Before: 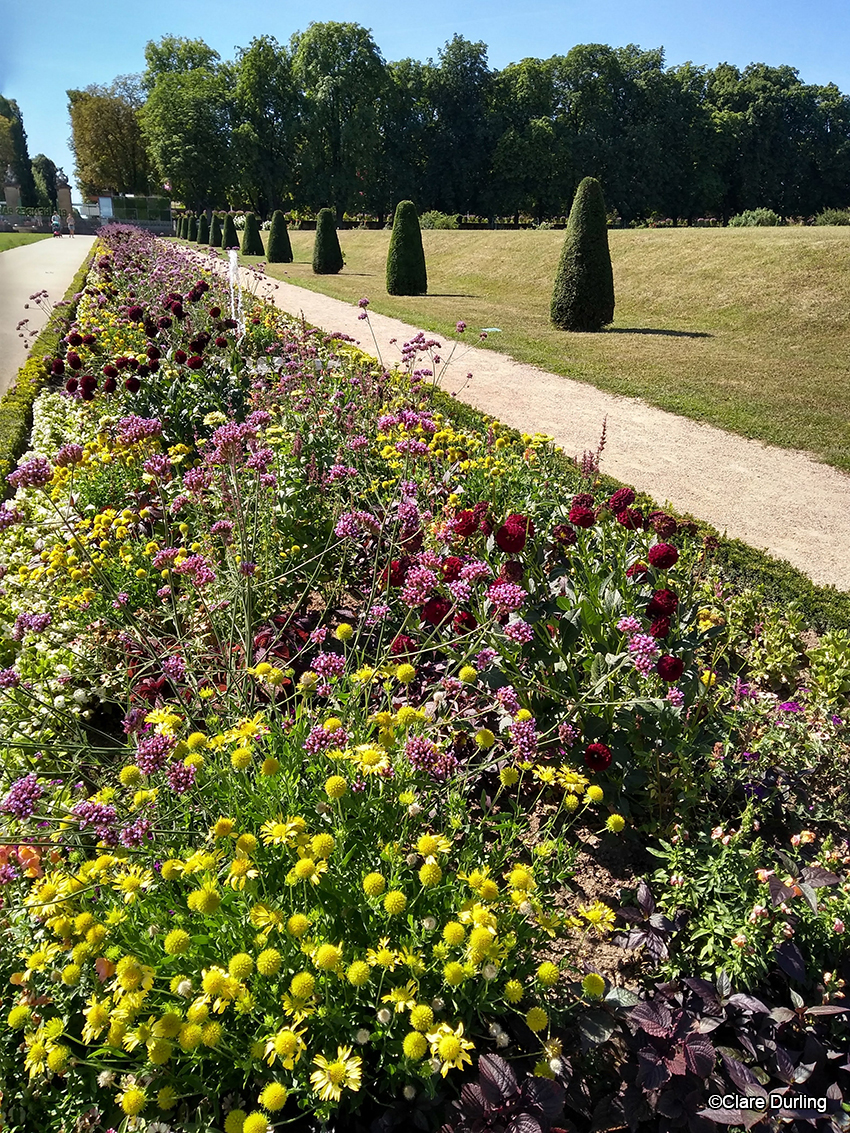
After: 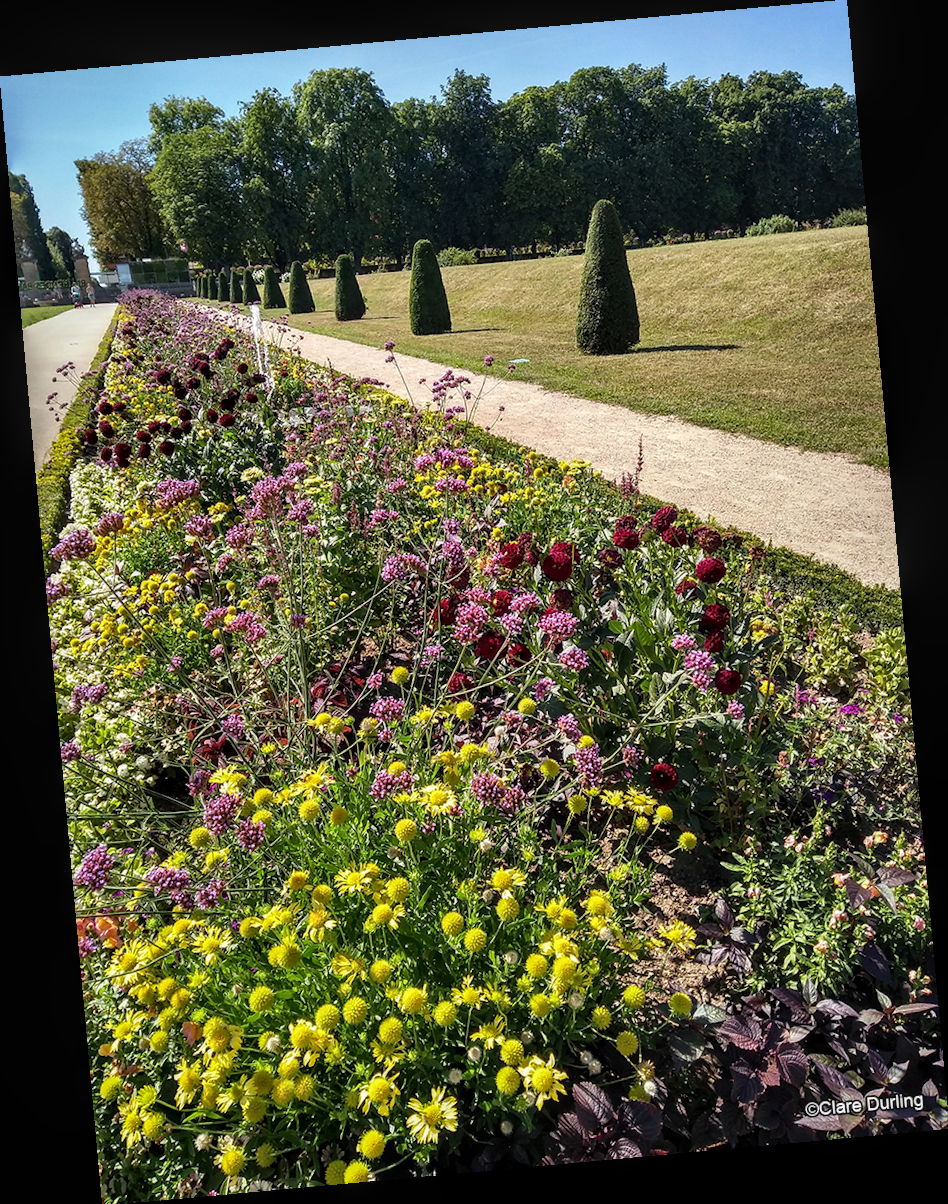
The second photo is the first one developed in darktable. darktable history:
local contrast: on, module defaults
rotate and perspective: rotation -5.2°, automatic cropping off
